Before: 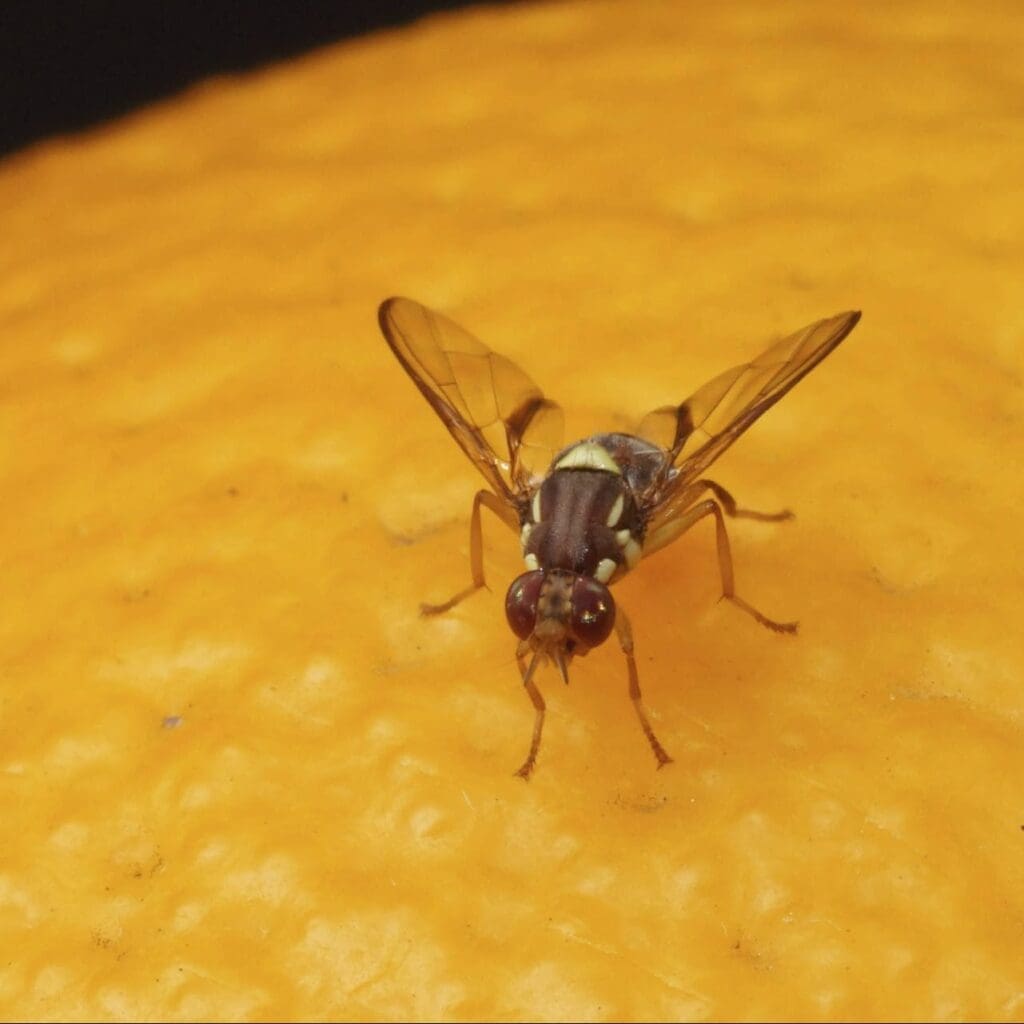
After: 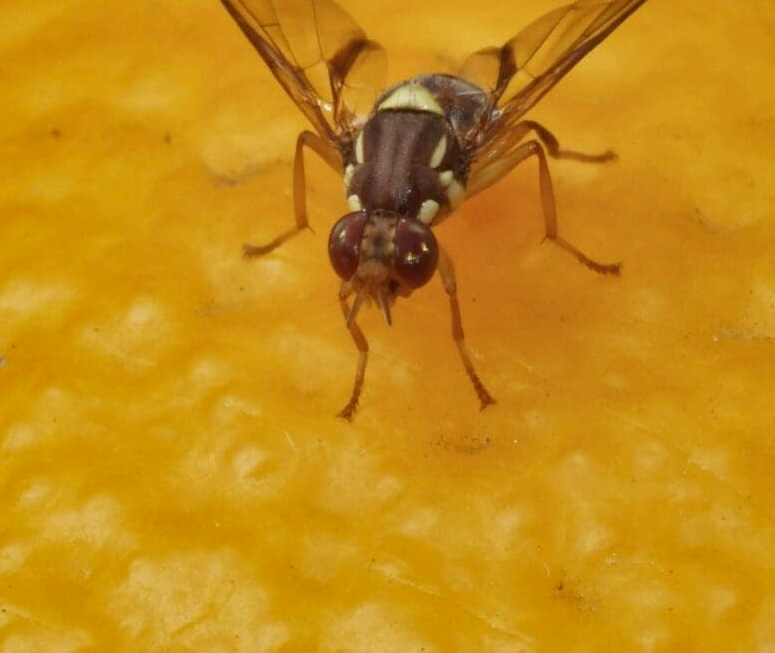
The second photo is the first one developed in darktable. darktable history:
crop and rotate: left 17.299%, top 35.115%, right 7.015%, bottom 1.024%
shadows and highlights: shadows 43.71, white point adjustment -1.46, soften with gaussian
contrast brightness saturation: contrast 0.05
